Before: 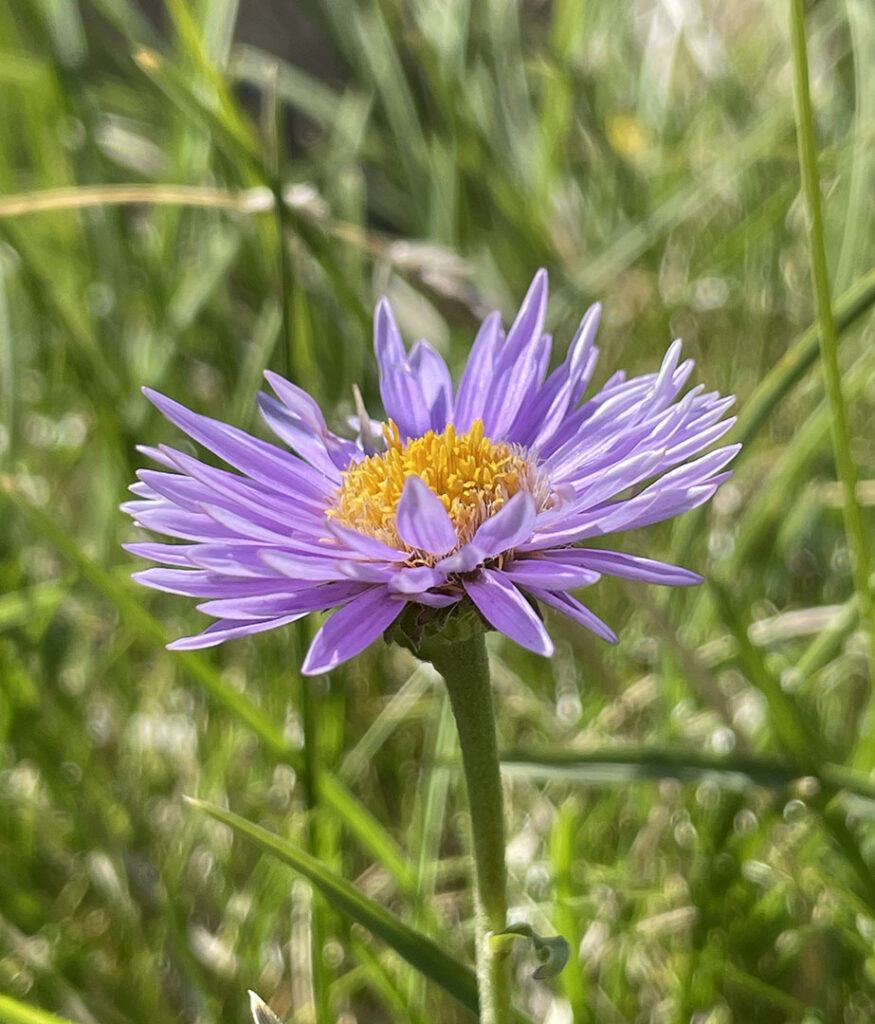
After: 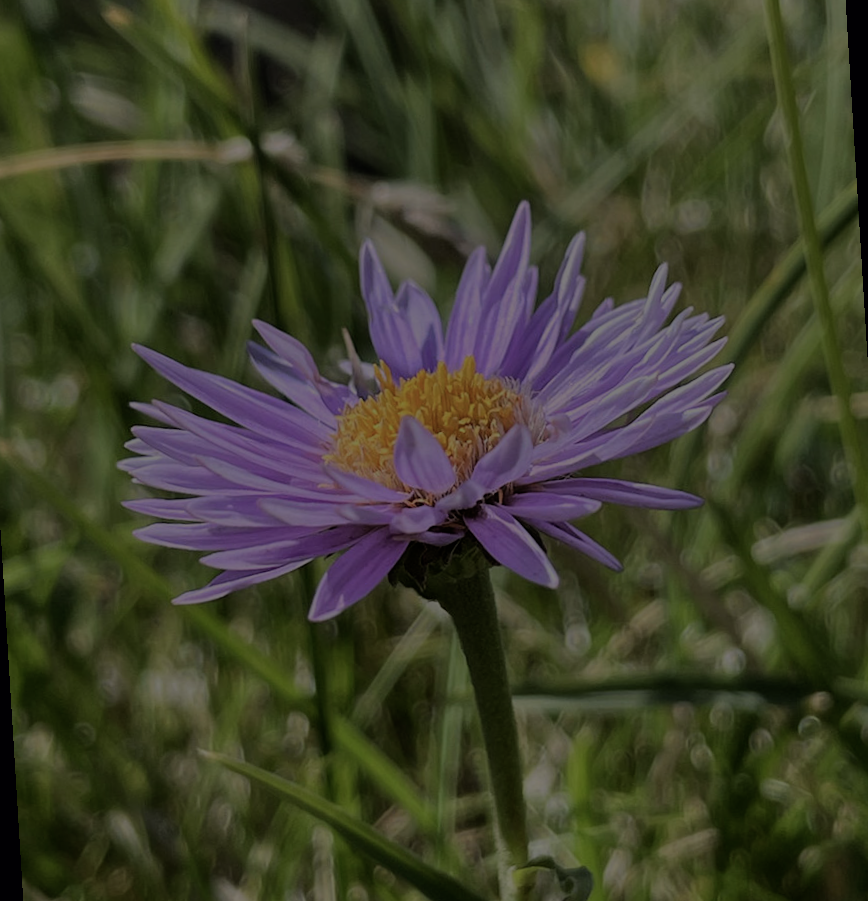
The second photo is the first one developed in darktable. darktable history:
filmic rgb: black relative exposure -7.65 EV, white relative exposure 4.56 EV, hardness 3.61, color science v6 (2022)
rotate and perspective: rotation -3.52°, crop left 0.036, crop right 0.964, crop top 0.081, crop bottom 0.919
color balance rgb: perceptual brilliance grading › global brilliance -48.39%
